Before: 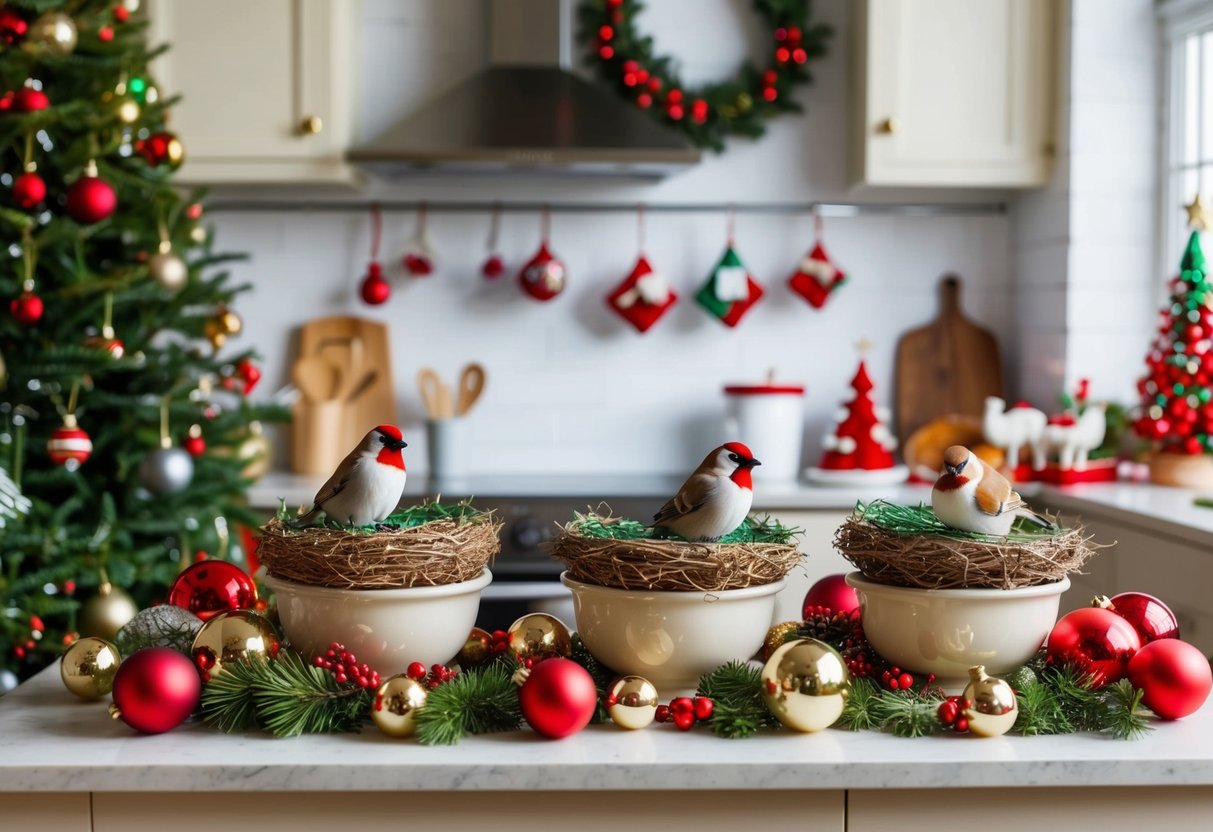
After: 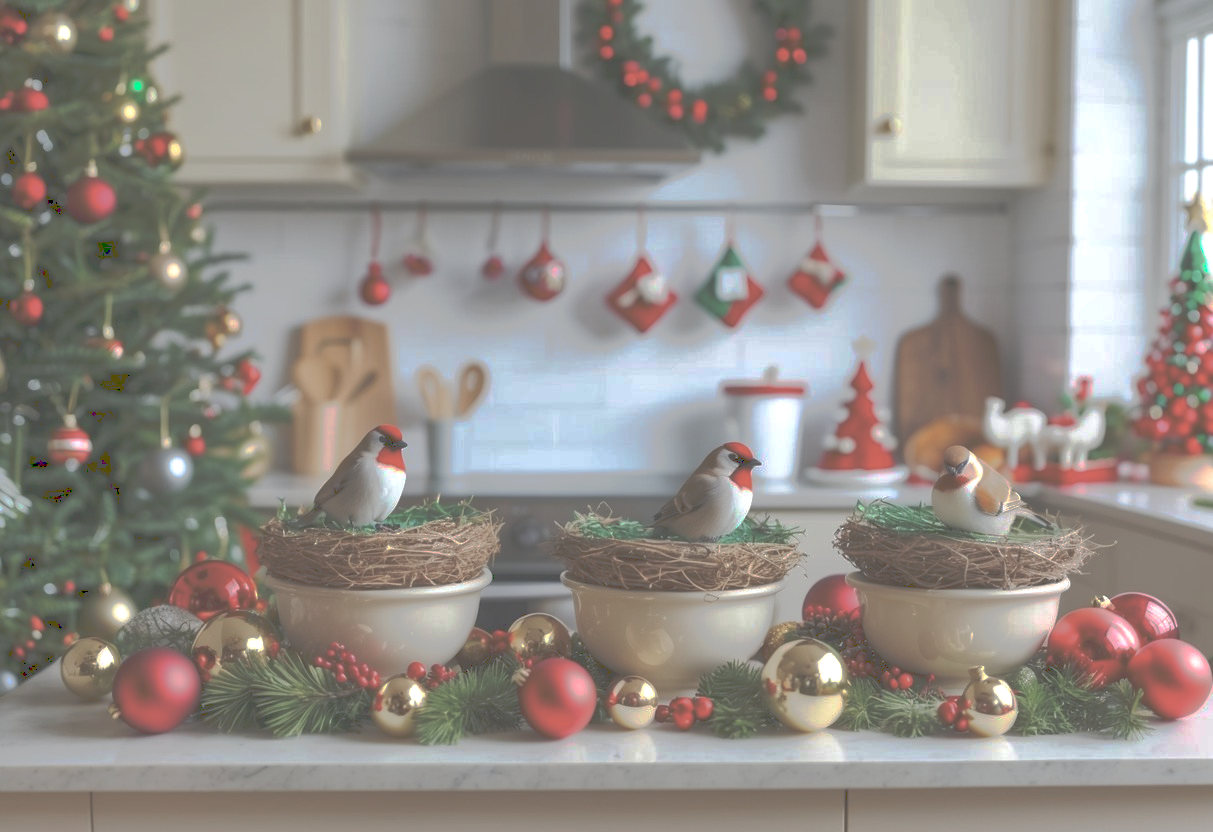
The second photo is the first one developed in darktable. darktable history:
exposure: exposure 0.201 EV, compensate highlight preservation false
tone equalizer: -8 EV 0.059 EV, edges refinement/feathering 500, mask exposure compensation -1.57 EV, preserve details no
tone curve: curves: ch0 [(0, 0) (0.003, 0.322) (0.011, 0.327) (0.025, 0.345) (0.044, 0.365) (0.069, 0.378) (0.1, 0.391) (0.136, 0.403) (0.177, 0.412) (0.224, 0.429) (0.277, 0.448) (0.335, 0.474) (0.399, 0.503) (0.468, 0.537) (0.543, 0.57) (0.623, 0.61) (0.709, 0.653) (0.801, 0.699) (0.898, 0.75) (1, 1)], preserve colors none
color correction: highlights b* 0.047
